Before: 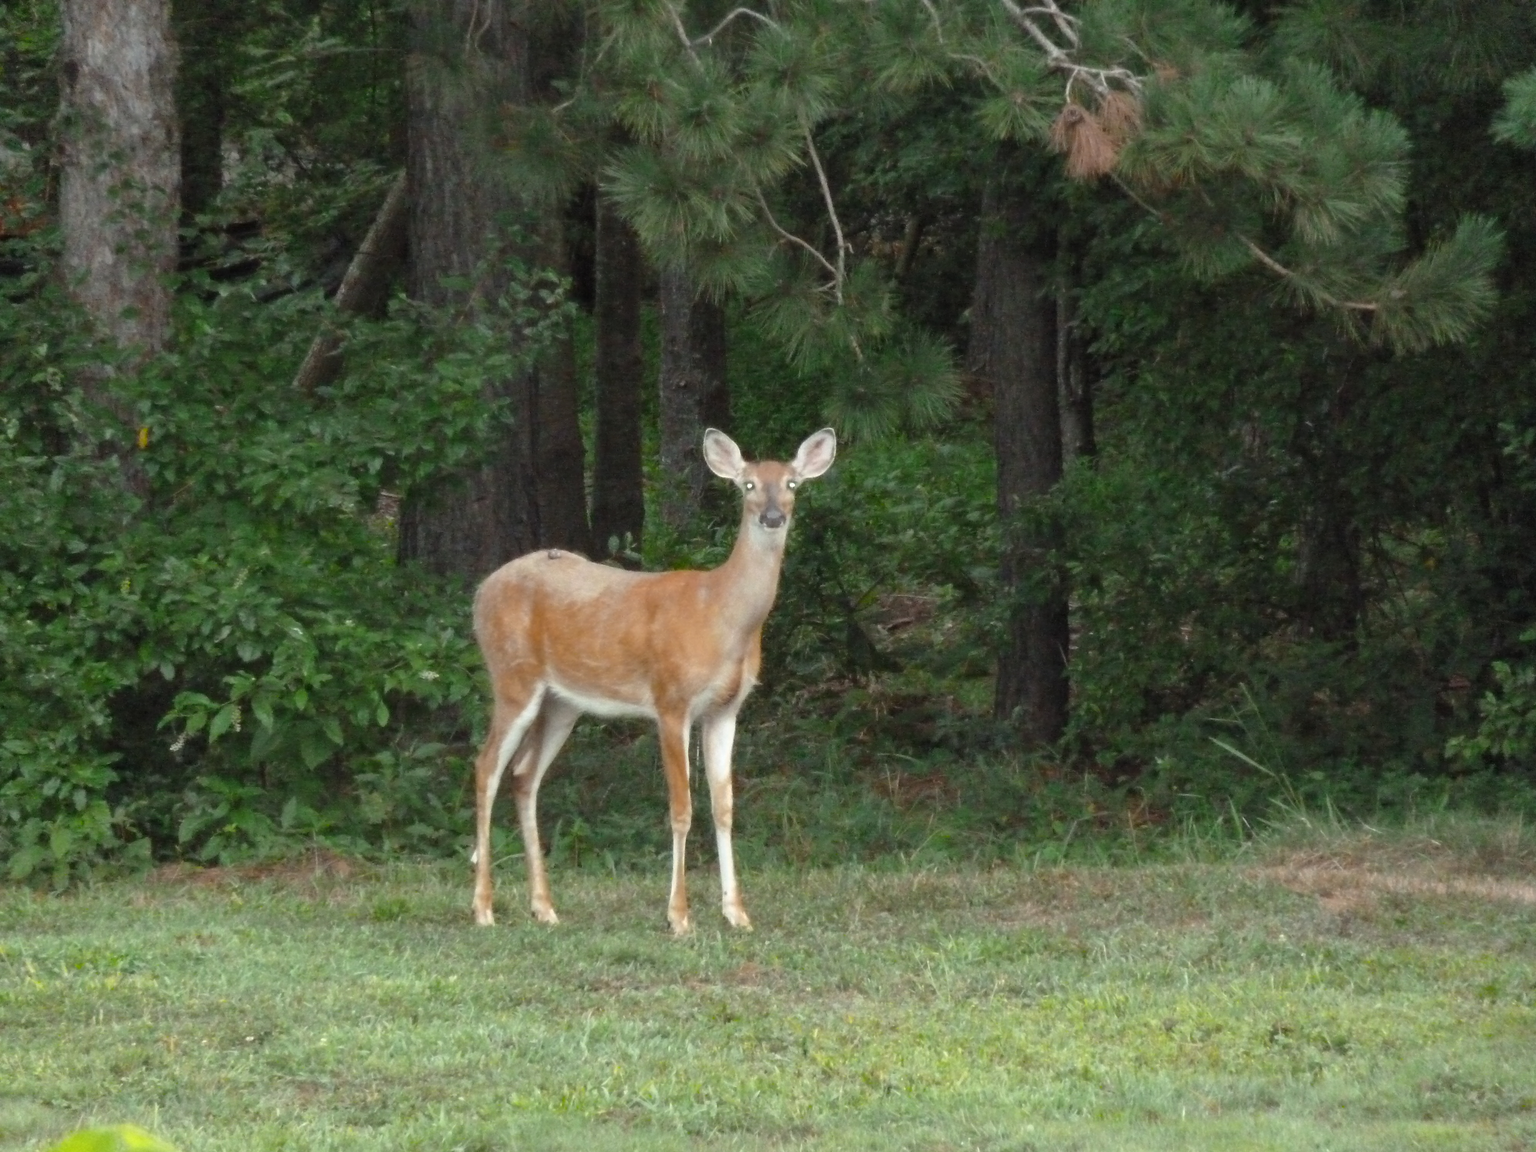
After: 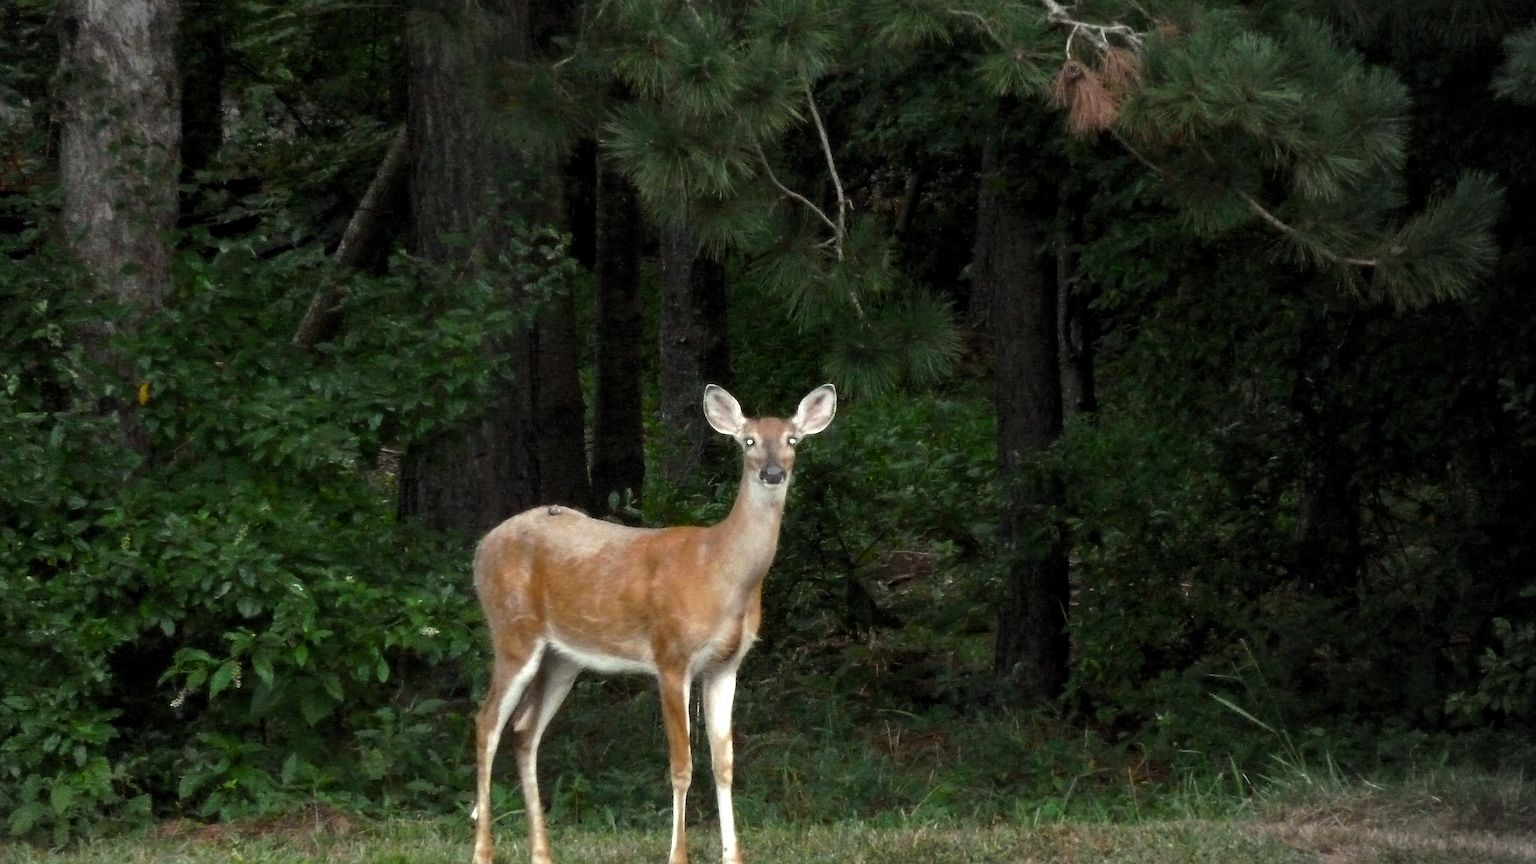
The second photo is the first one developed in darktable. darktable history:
crop: top 3.857%, bottom 21.132%
vignetting: center (-0.15, 0.013)
contrast brightness saturation: contrast 0.07, brightness -0.13, saturation 0.06
exposure: compensate highlight preservation false
levels: levels [0.052, 0.496, 0.908]
sharpen: on, module defaults
tone curve: curves: ch0 [(0, 0) (0.003, 0.013) (0.011, 0.017) (0.025, 0.028) (0.044, 0.049) (0.069, 0.07) (0.1, 0.103) (0.136, 0.143) (0.177, 0.186) (0.224, 0.232) (0.277, 0.282) (0.335, 0.333) (0.399, 0.405) (0.468, 0.477) (0.543, 0.54) (0.623, 0.627) (0.709, 0.709) (0.801, 0.798) (0.898, 0.902) (1, 1)], preserve colors none
